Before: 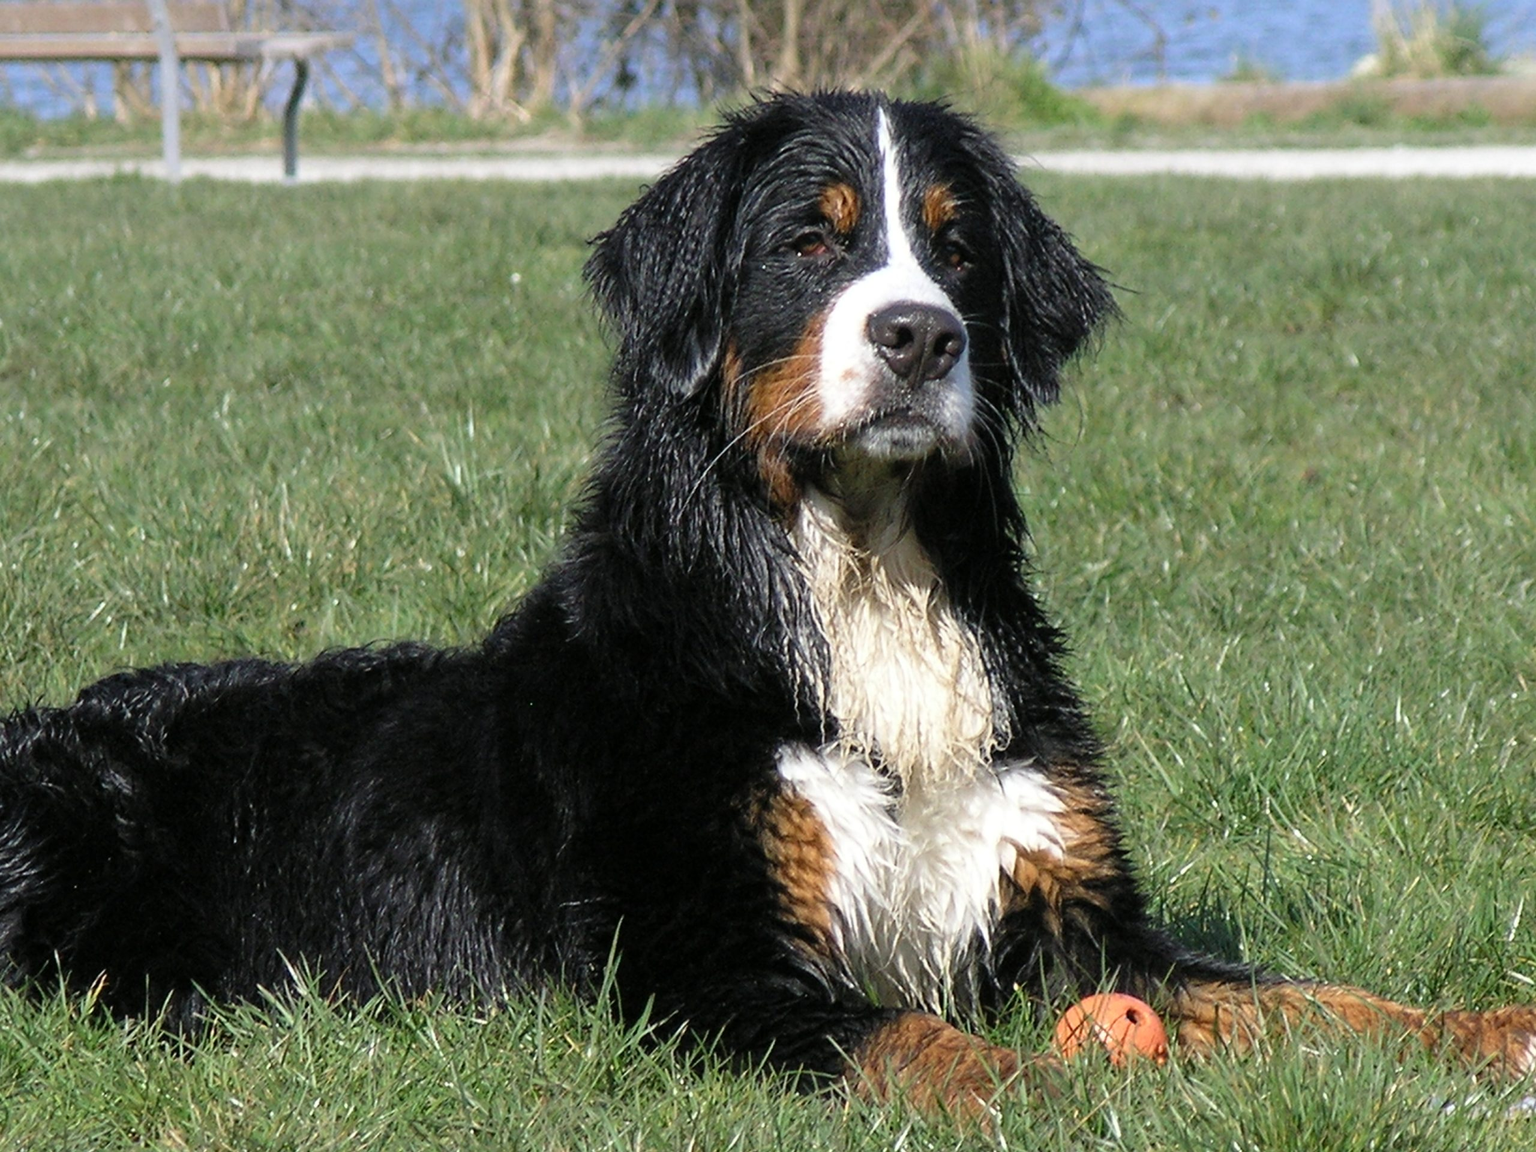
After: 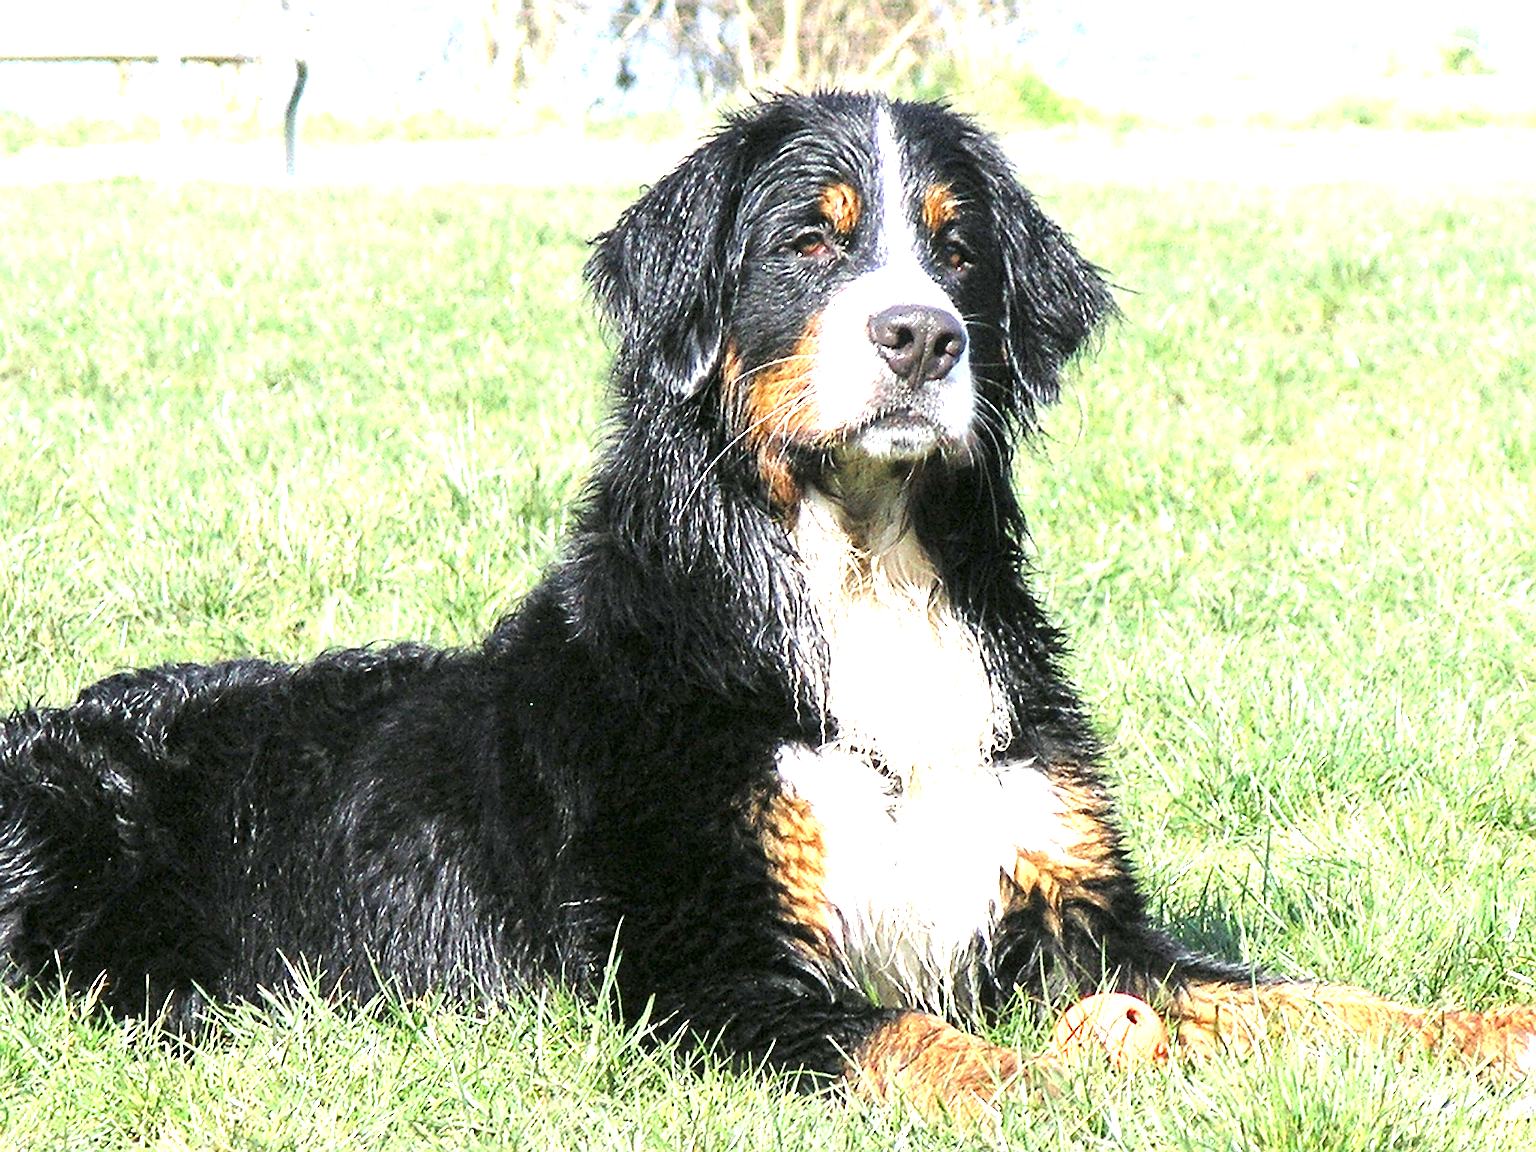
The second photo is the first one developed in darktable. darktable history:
sharpen: on, module defaults
exposure: exposure 2.207 EV, compensate highlight preservation false
